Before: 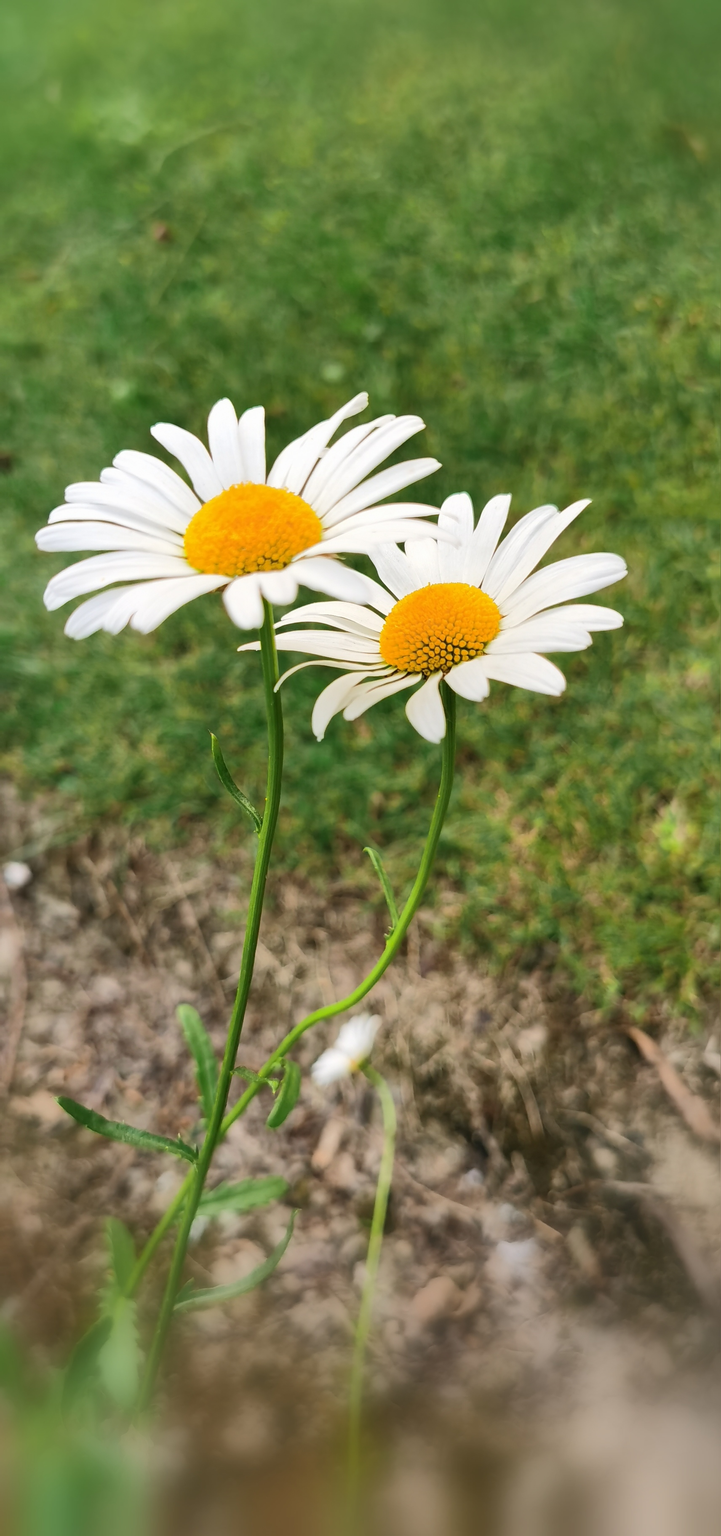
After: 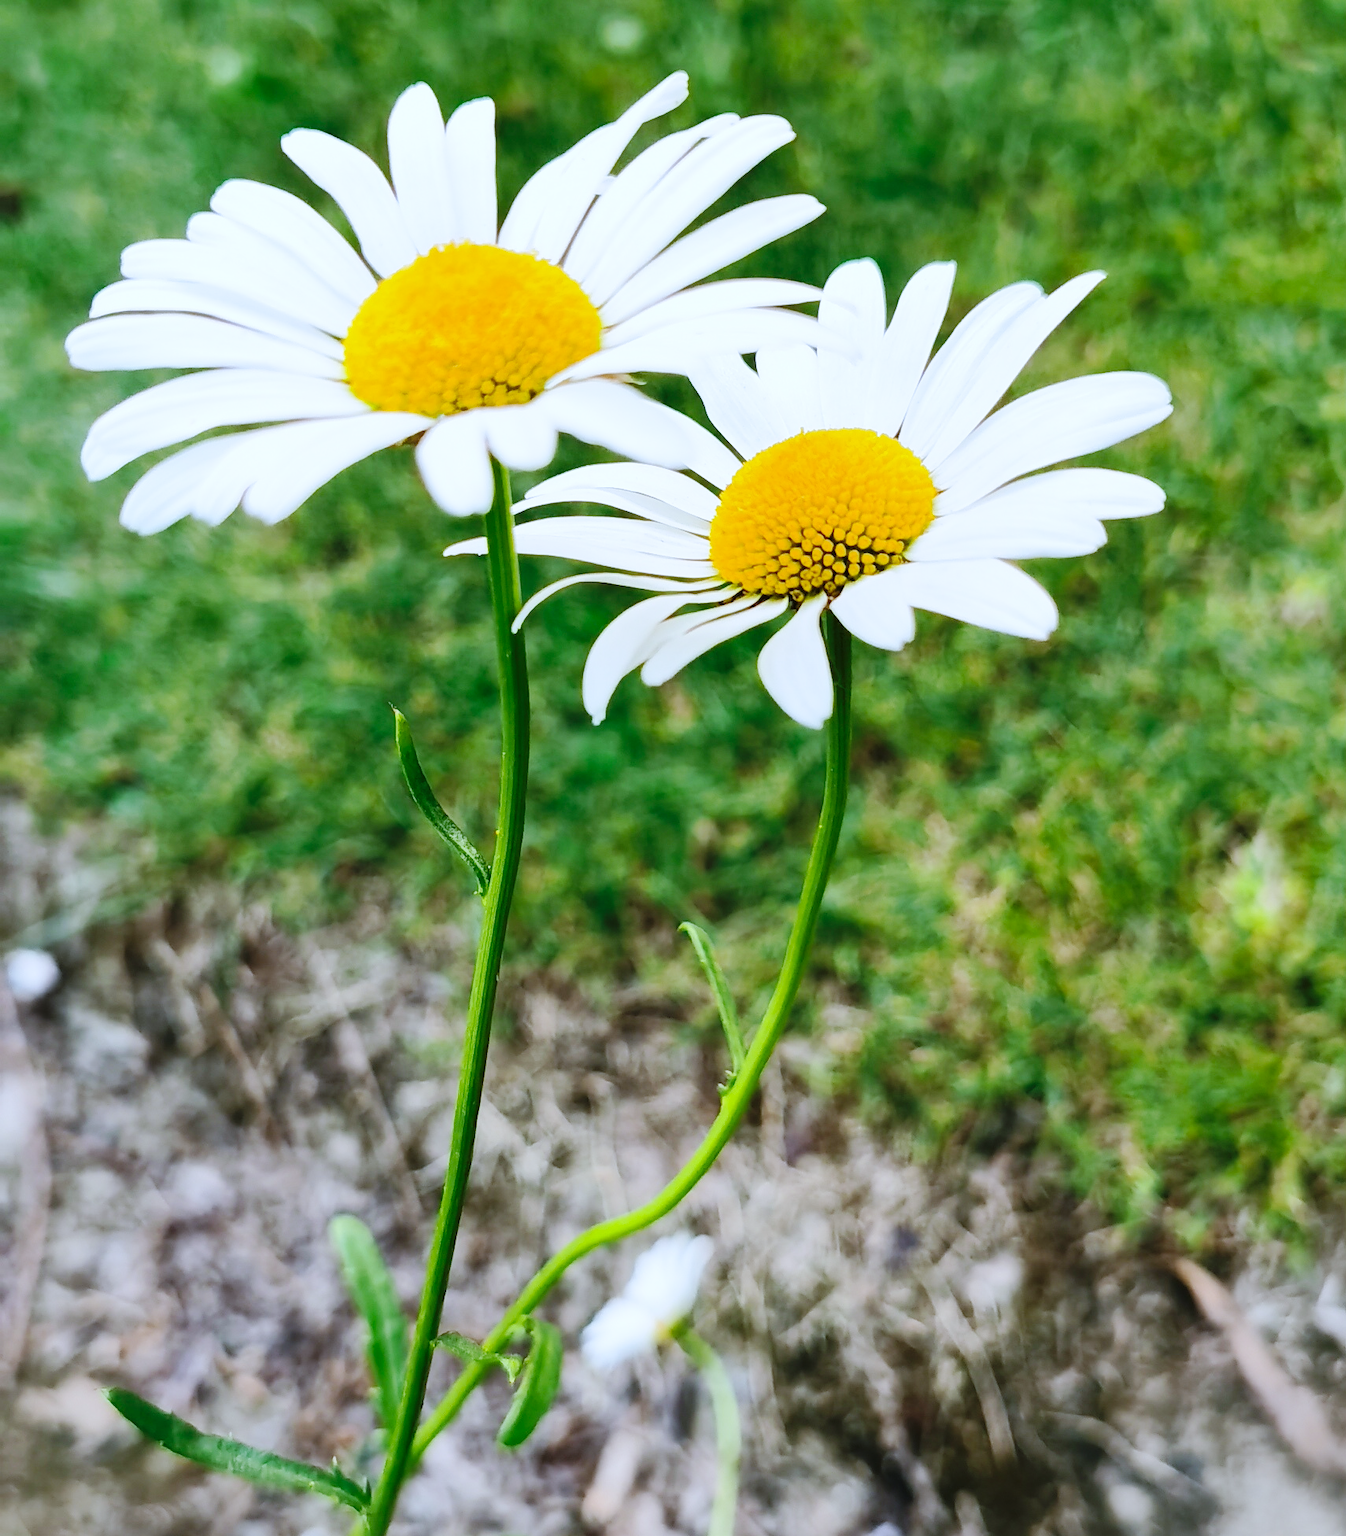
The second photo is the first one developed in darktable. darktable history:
white balance: red 0.871, blue 1.249
base curve: curves: ch0 [(0, 0) (0.036, 0.025) (0.121, 0.166) (0.206, 0.329) (0.605, 0.79) (1, 1)], preserve colors none
crop and rotate: top 23.043%, bottom 23.437%
